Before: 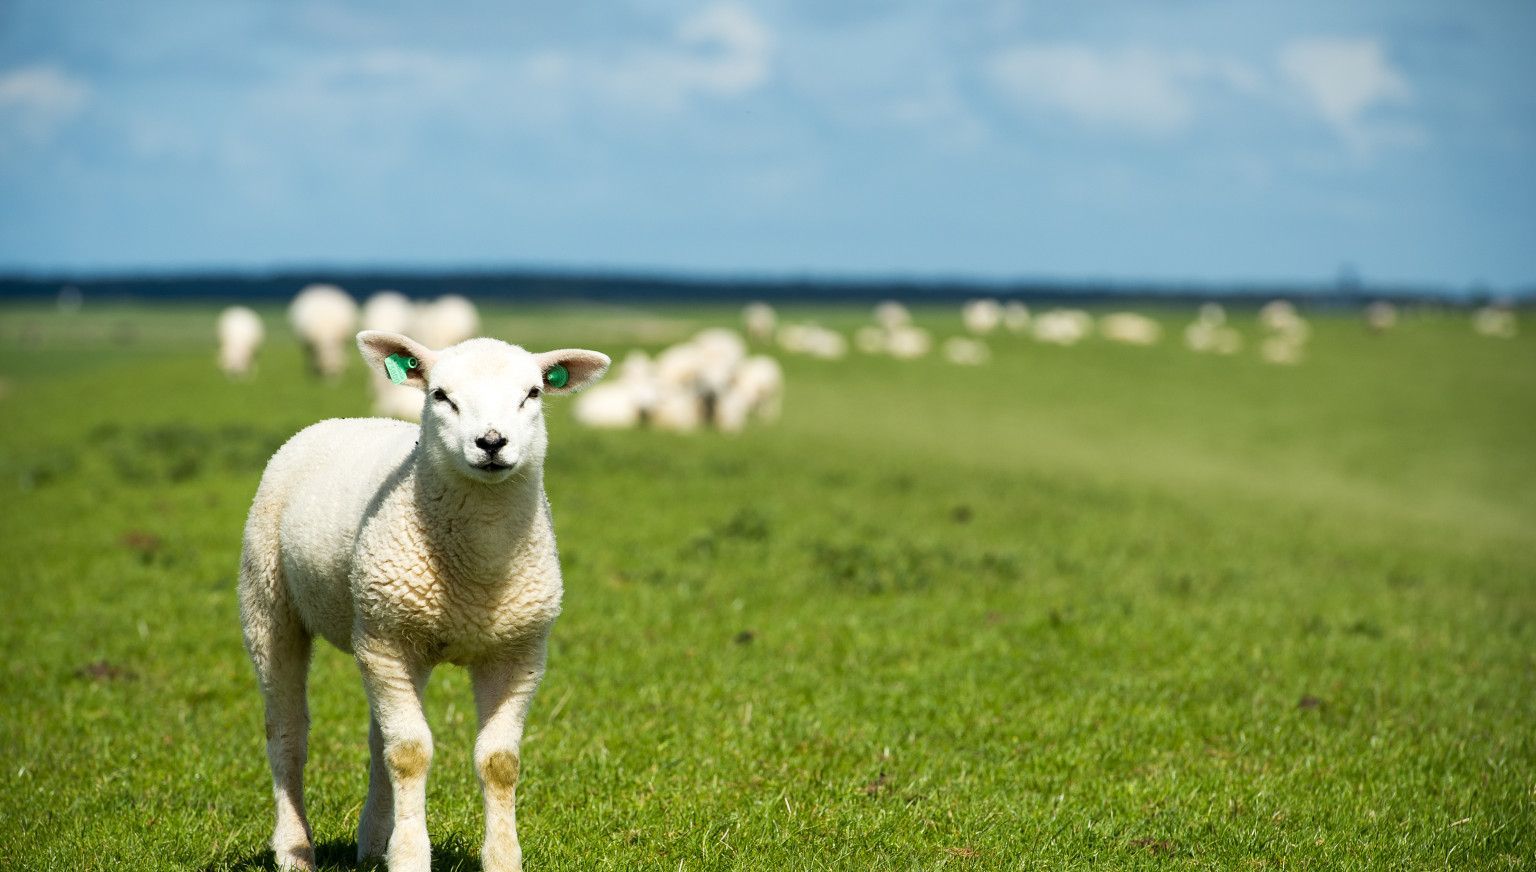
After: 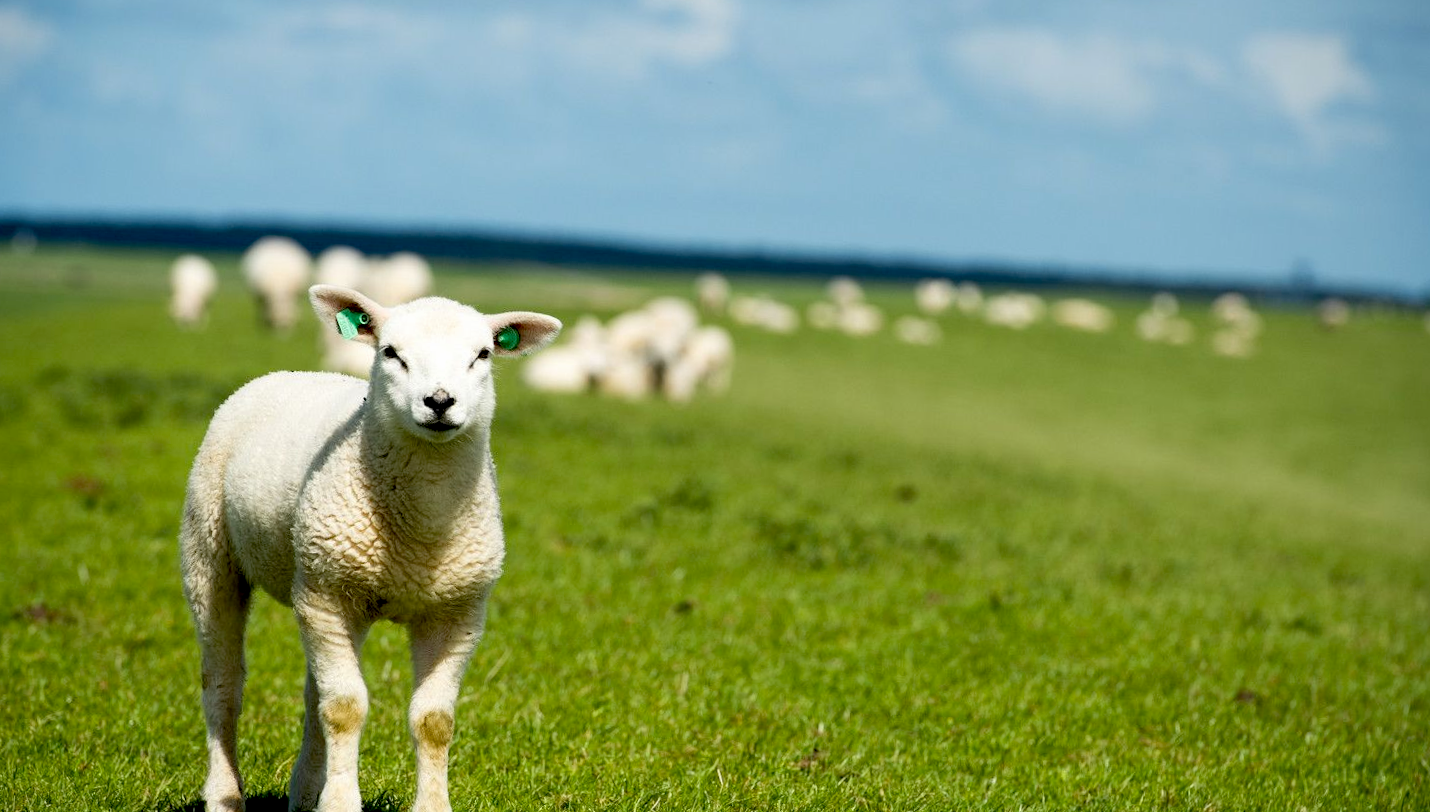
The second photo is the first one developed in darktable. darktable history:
crop and rotate: angle -2.43°
exposure: black level correction 0.017, exposure -0.009 EV, compensate highlight preservation false
